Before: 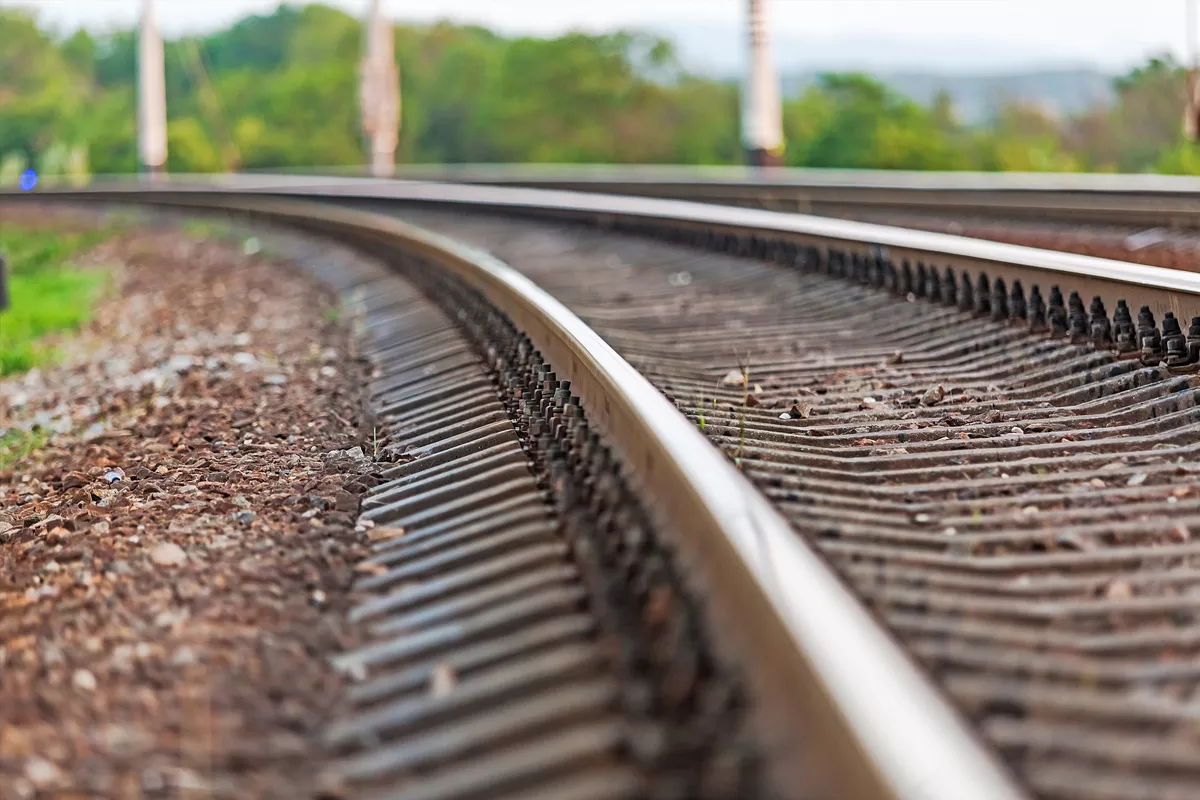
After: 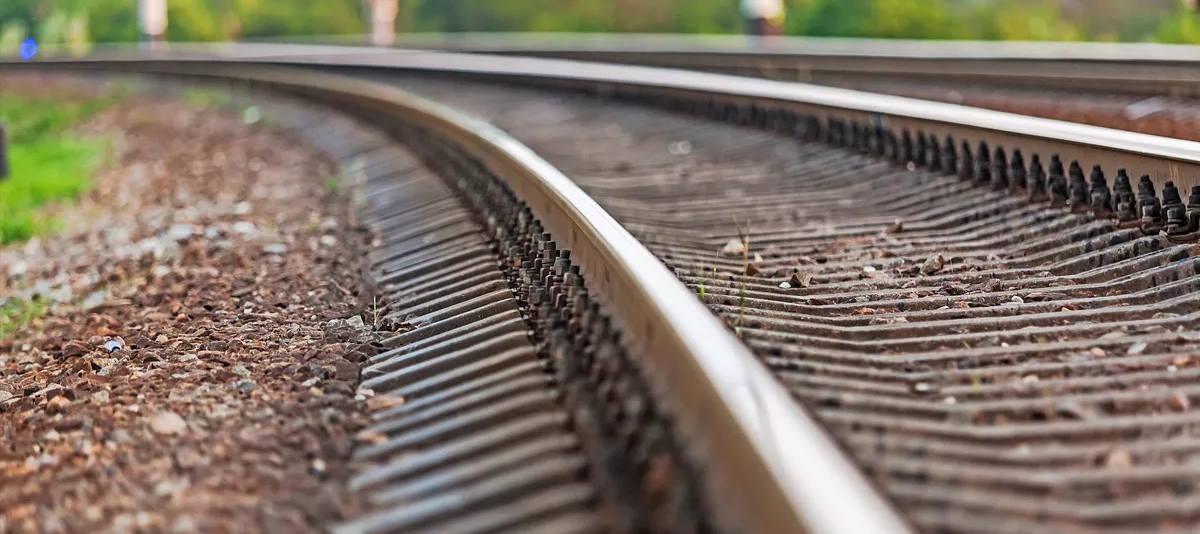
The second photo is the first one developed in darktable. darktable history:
crop: top 16.407%, bottom 16.762%
